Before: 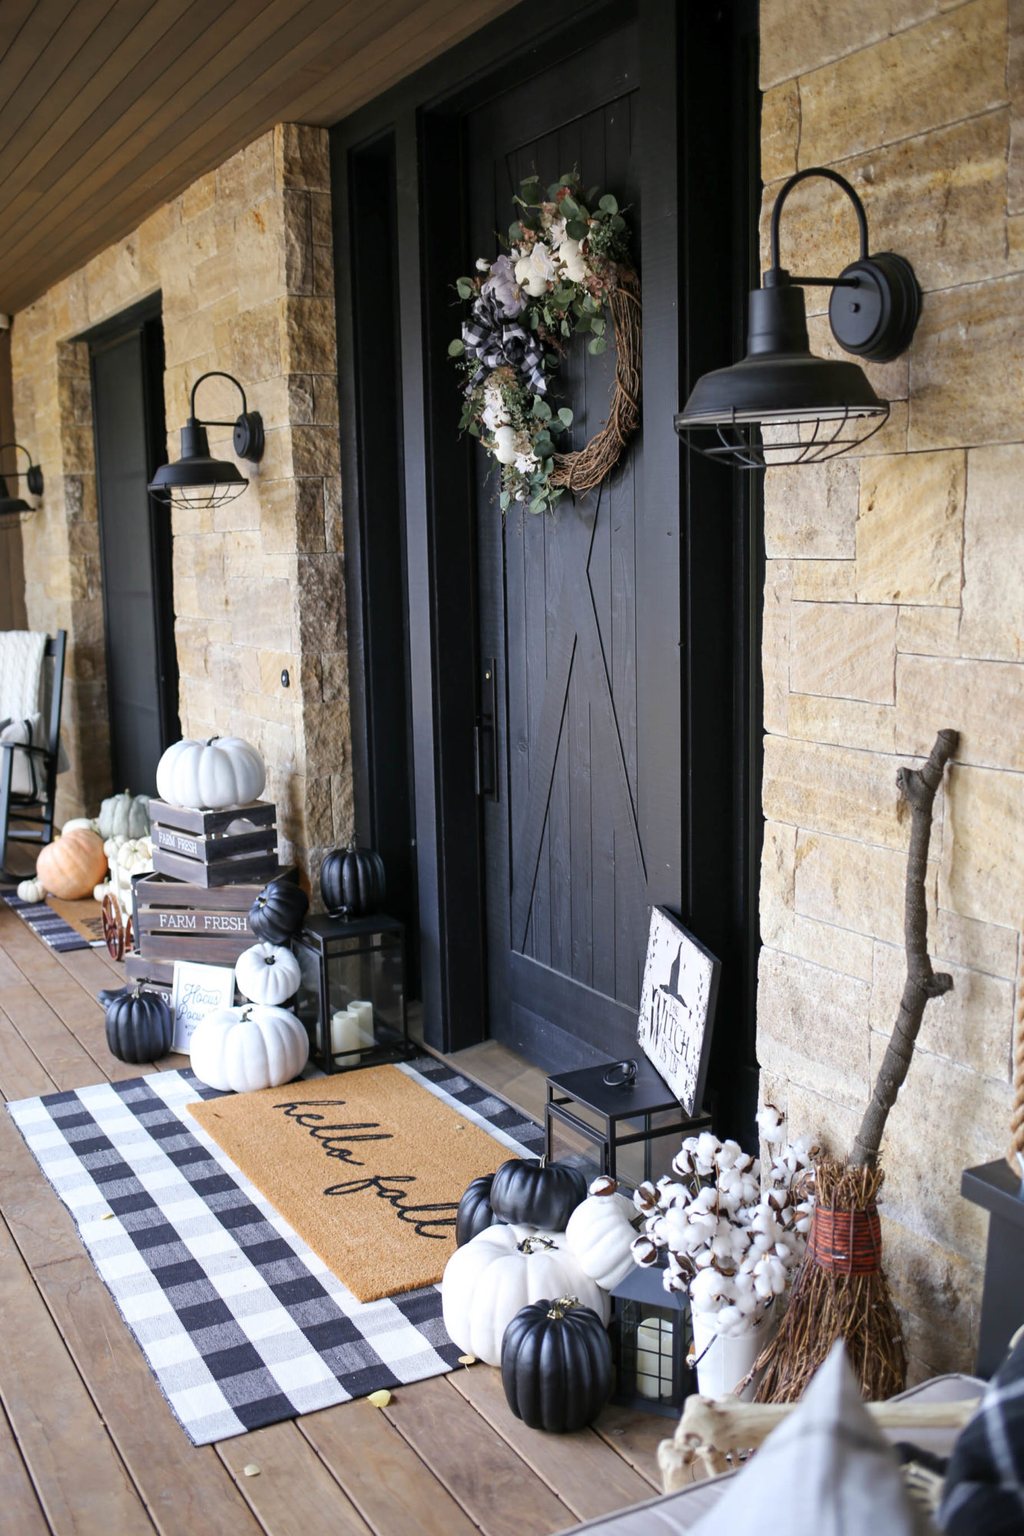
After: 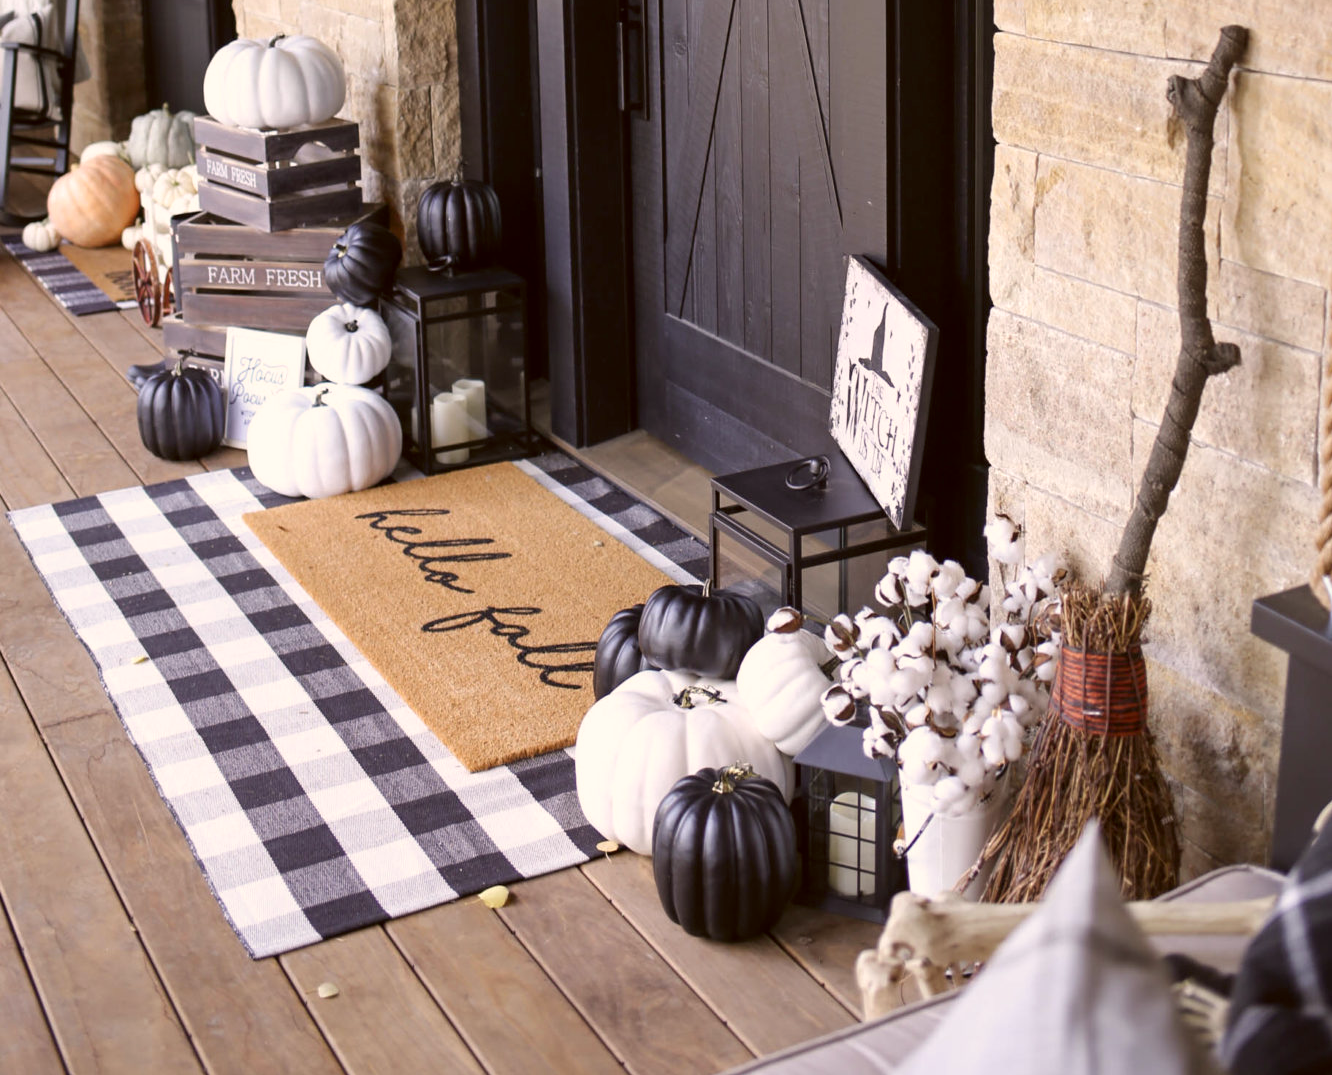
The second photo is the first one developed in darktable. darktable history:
crop and rotate: top 46.237%
color correction: highlights a* 6.27, highlights b* 8.19, shadows a* 5.94, shadows b* 7.23, saturation 0.9
